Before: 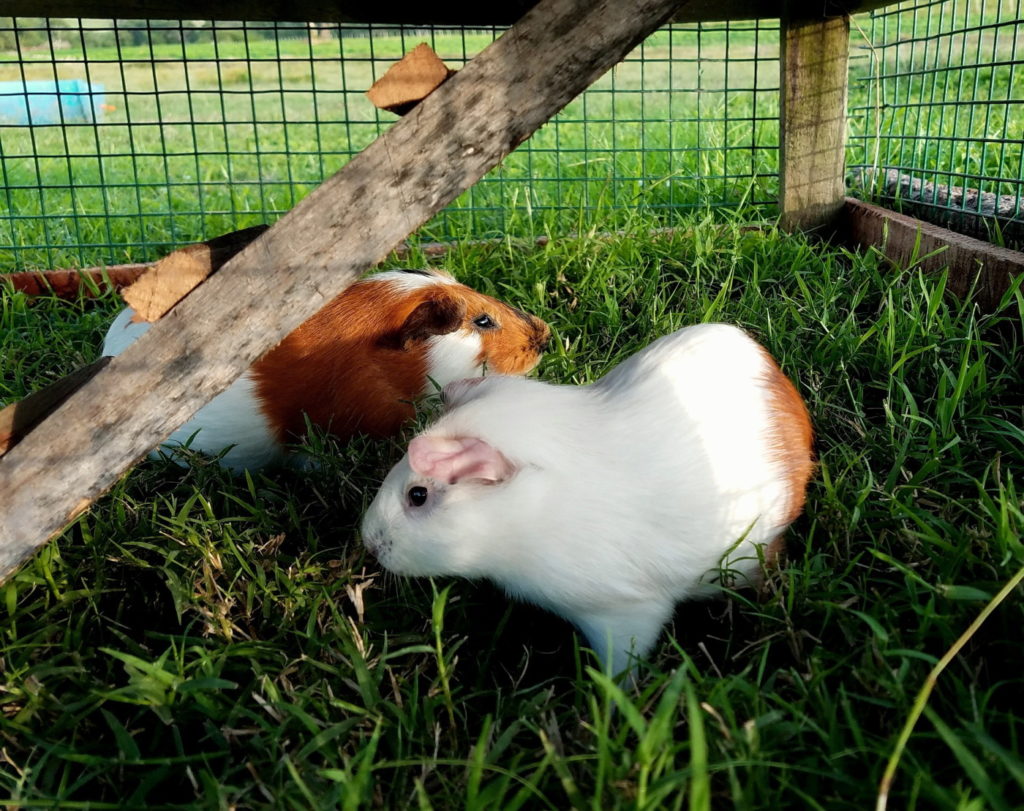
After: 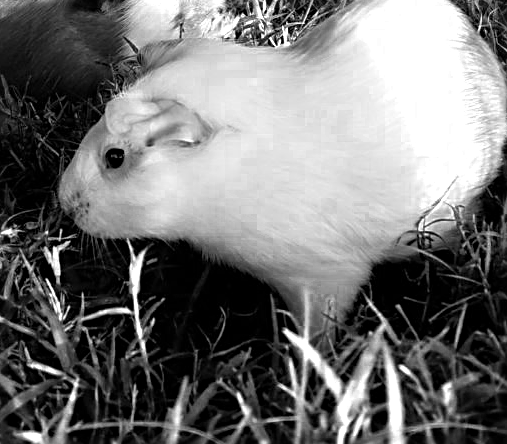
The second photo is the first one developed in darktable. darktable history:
sharpen: radius 3.117
crop: left 29.663%, top 41.77%, right 20.745%, bottom 3.473%
color zones: curves: ch0 [(0, 0.554) (0.146, 0.662) (0.293, 0.86) (0.503, 0.774) (0.637, 0.106) (0.74, 0.072) (0.866, 0.488) (0.998, 0.569)]; ch1 [(0, 0) (0.143, 0) (0.286, 0) (0.429, 0) (0.571, 0) (0.714, 0) (0.857, 0)]
